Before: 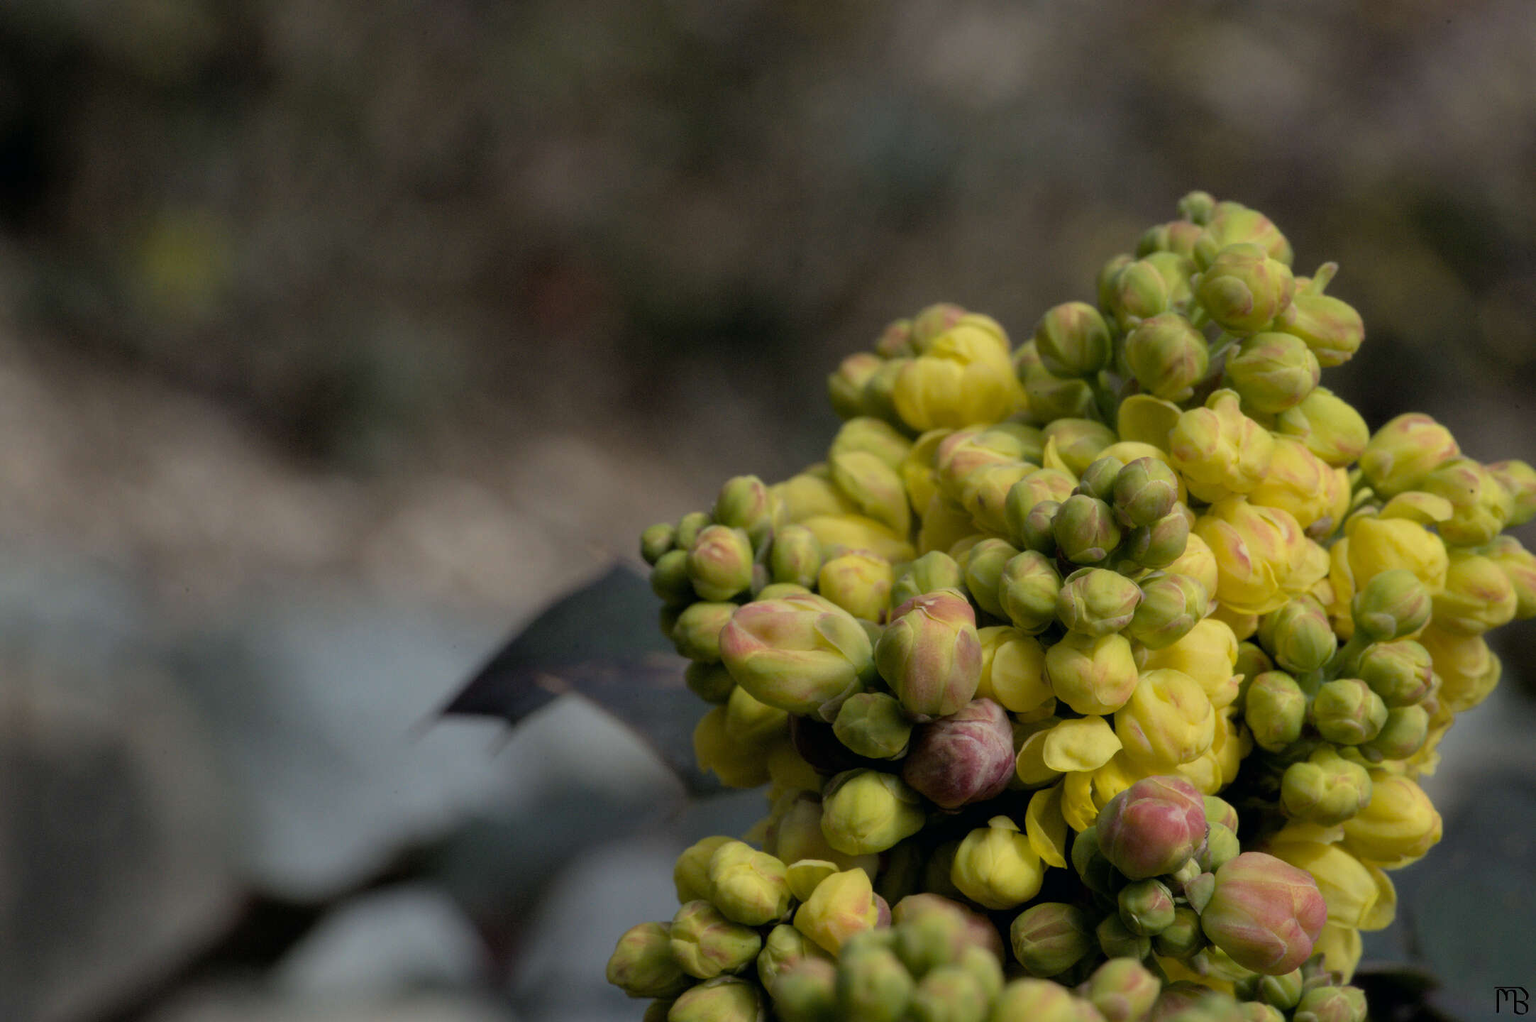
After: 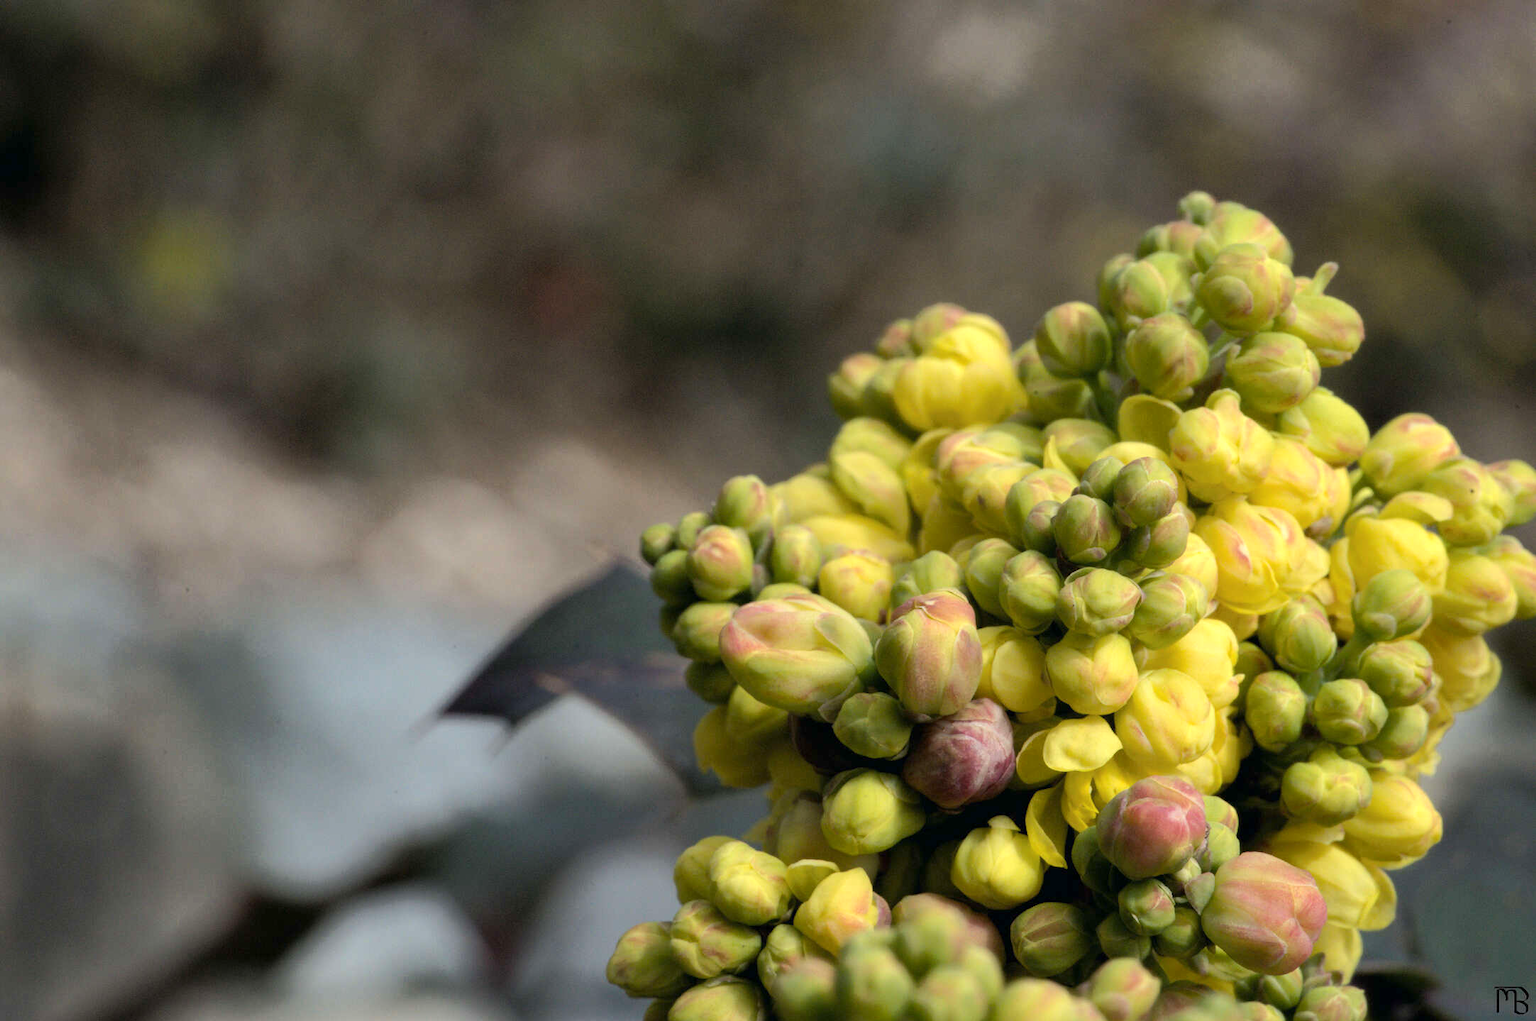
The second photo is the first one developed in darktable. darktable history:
tone curve: curves: ch0 [(0, 0) (0.003, 0.003) (0.011, 0.011) (0.025, 0.024) (0.044, 0.043) (0.069, 0.068) (0.1, 0.098) (0.136, 0.133) (0.177, 0.173) (0.224, 0.22) (0.277, 0.271) (0.335, 0.328) (0.399, 0.39) (0.468, 0.458) (0.543, 0.563) (0.623, 0.64) (0.709, 0.722) (0.801, 0.809) (0.898, 0.902) (1, 1)], color space Lab, independent channels, preserve colors none
exposure: exposure 0.766 EV, compensate highlight preservation false
